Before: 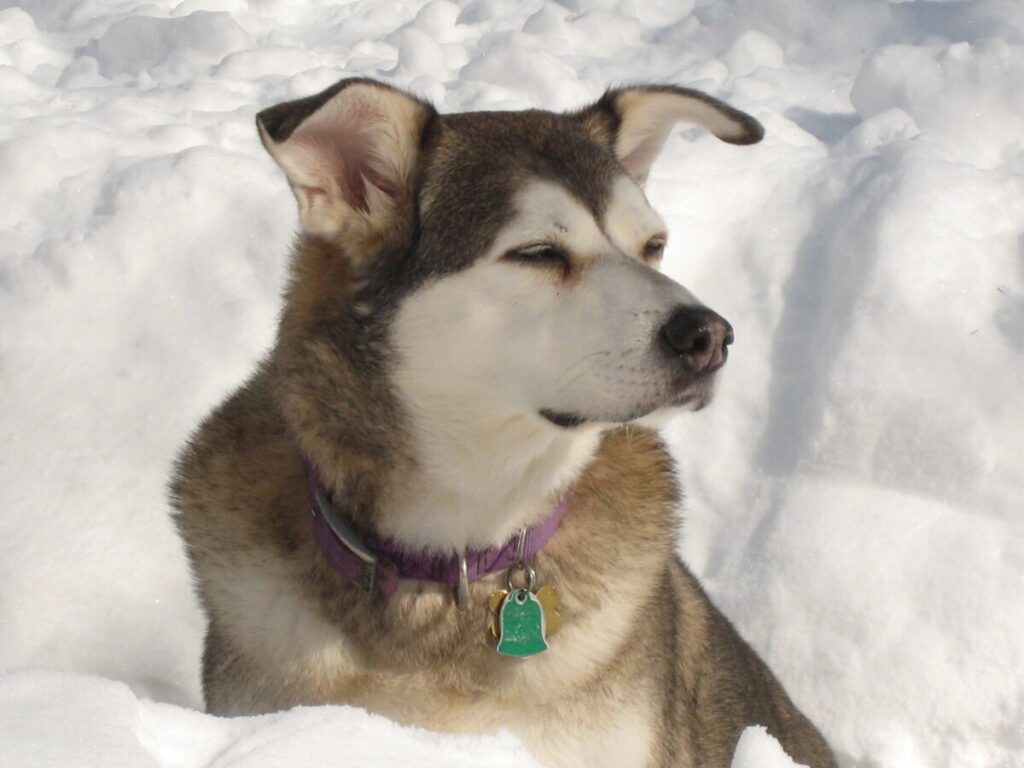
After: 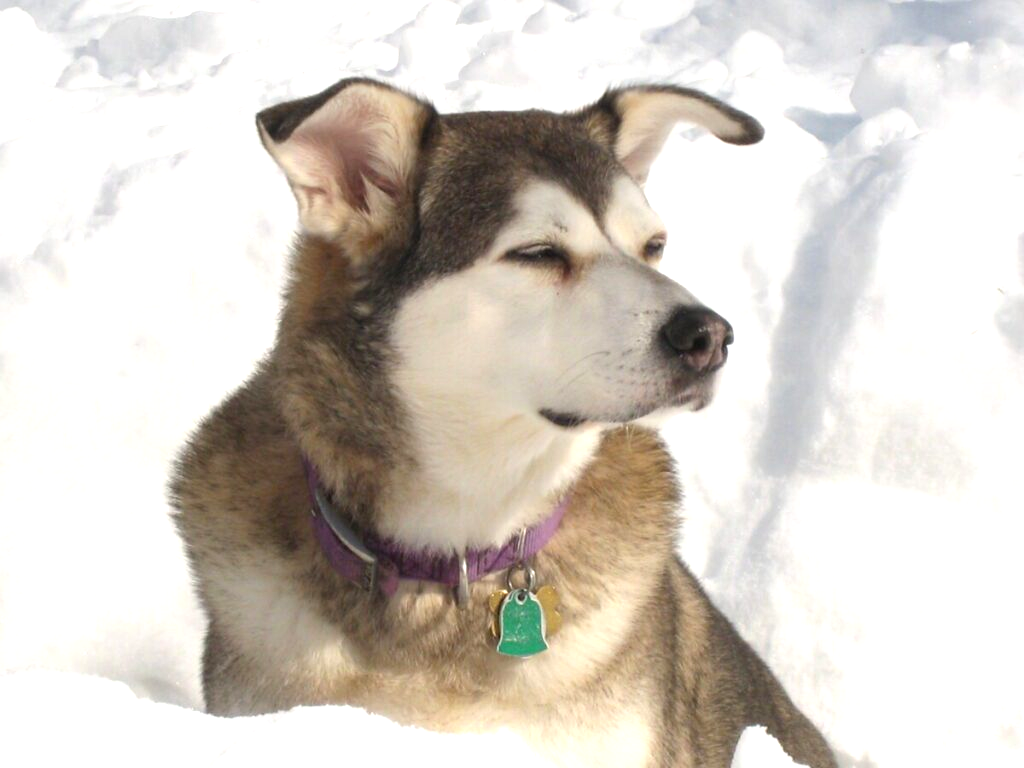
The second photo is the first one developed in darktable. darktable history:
exposure: black level correction 0.001, exposure 0.673 EV, compensate highlight preservation false
